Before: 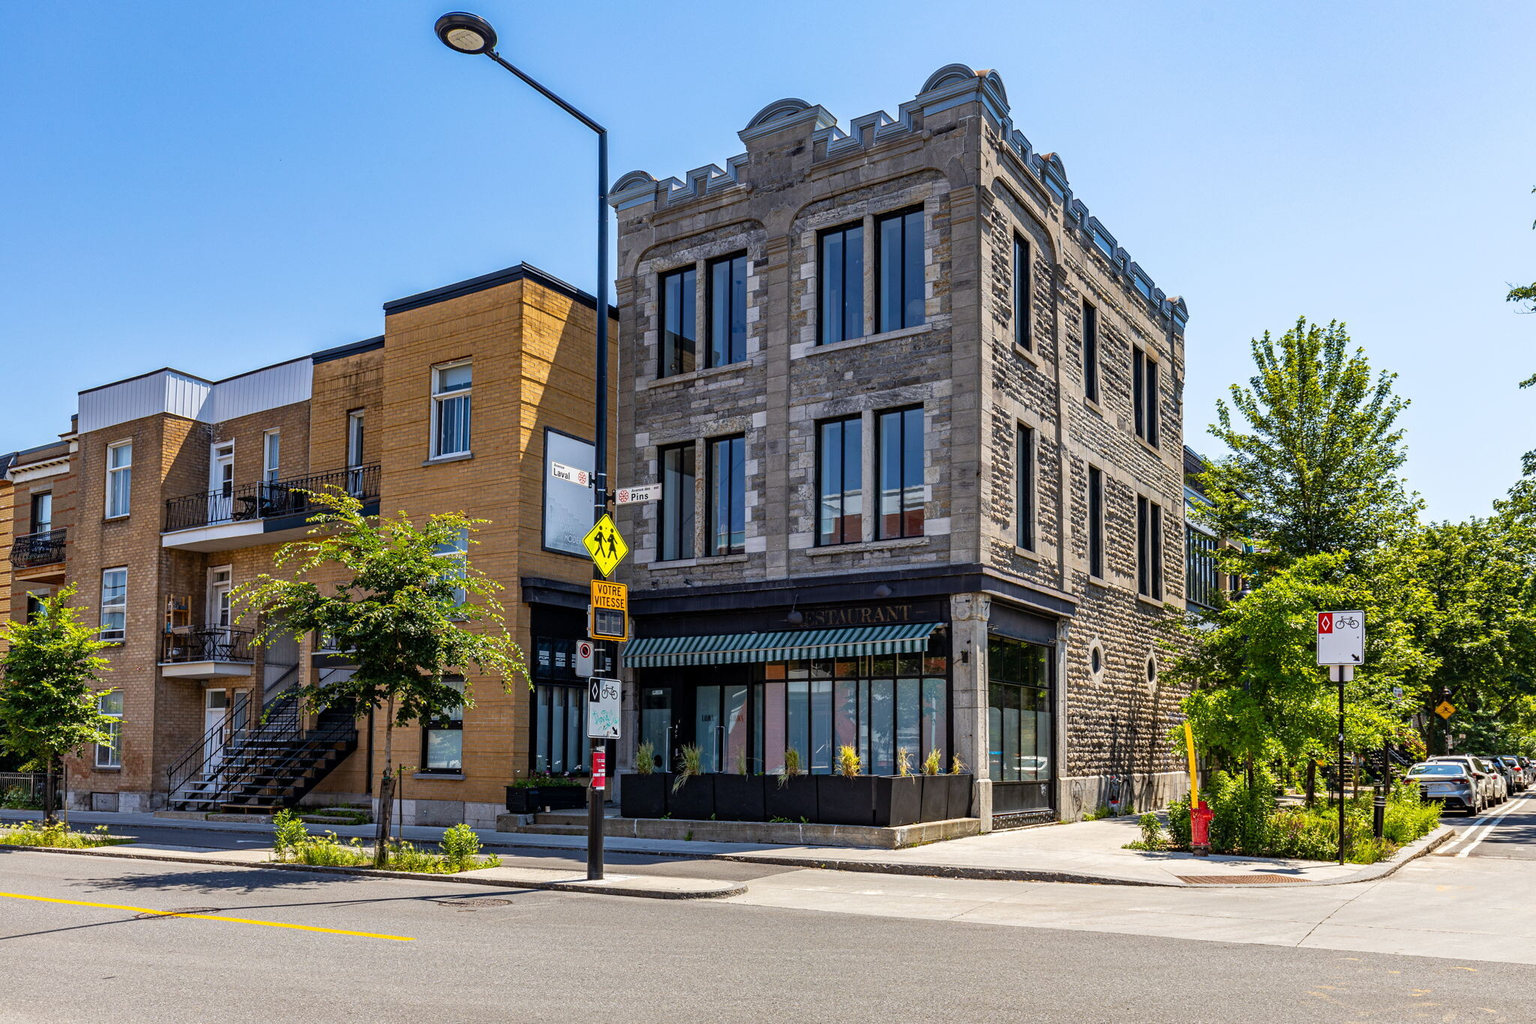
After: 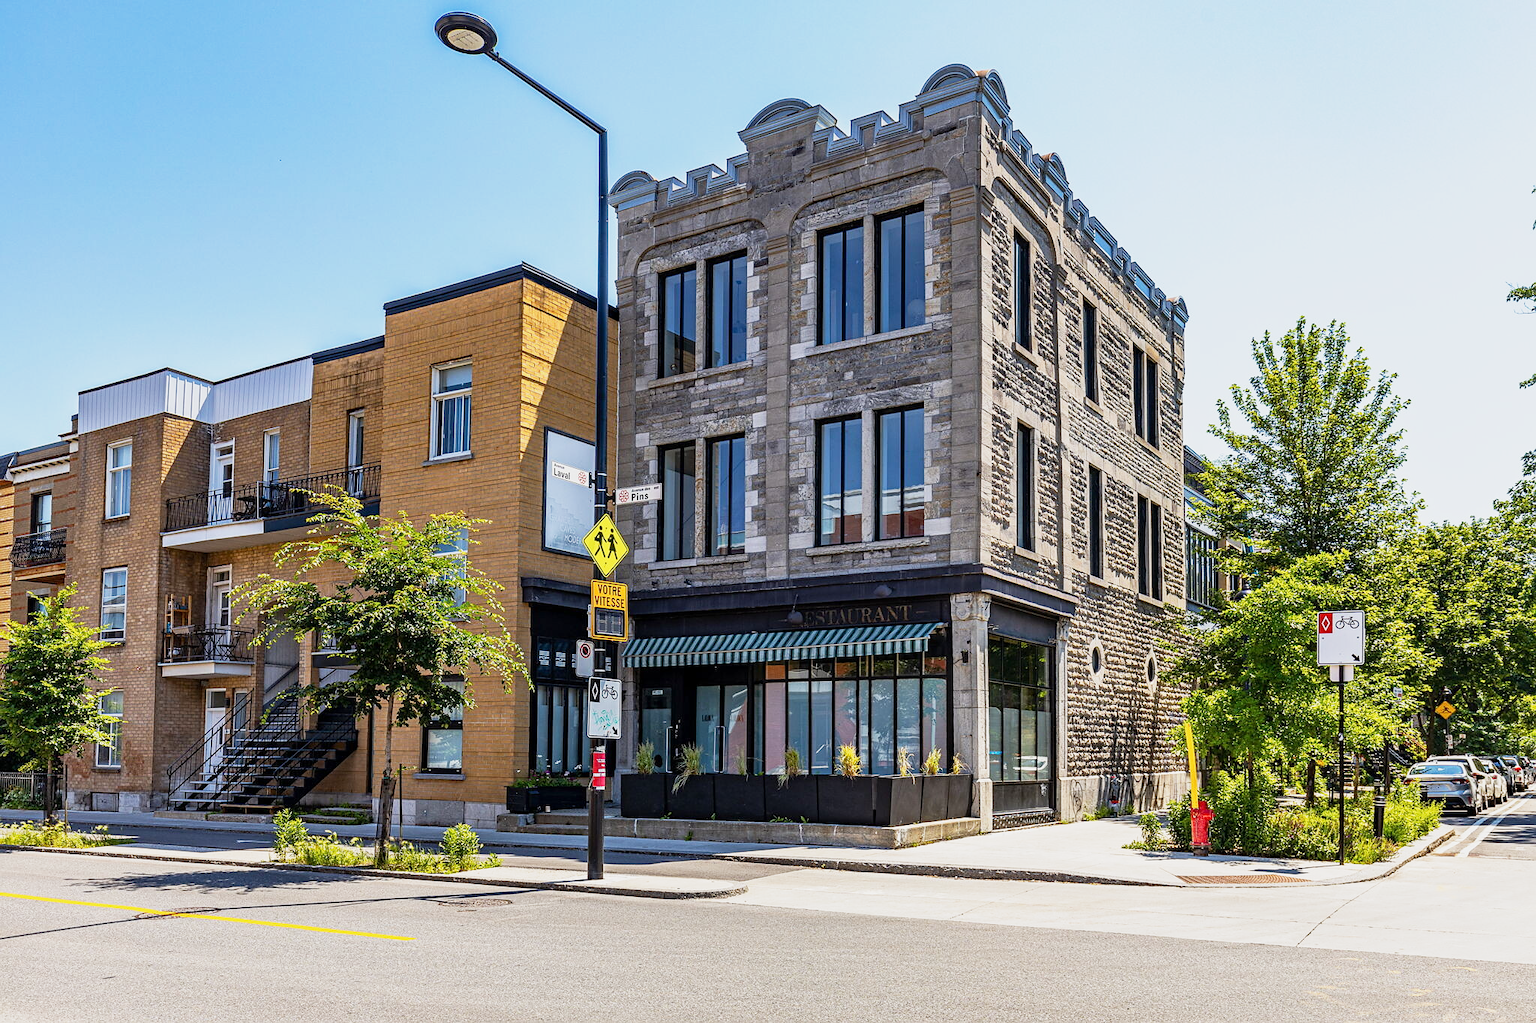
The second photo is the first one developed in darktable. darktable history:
exposure: compensate highlight preservation false
base curve: curves: ch0 [(0, 0) (0.088, 0.125) (0.176, 0.251) (0.354, 0.501) (0.613, 0.749) (1, 0.877)], preserve colors none
sharpen: radius 0.978, amount 0.609
